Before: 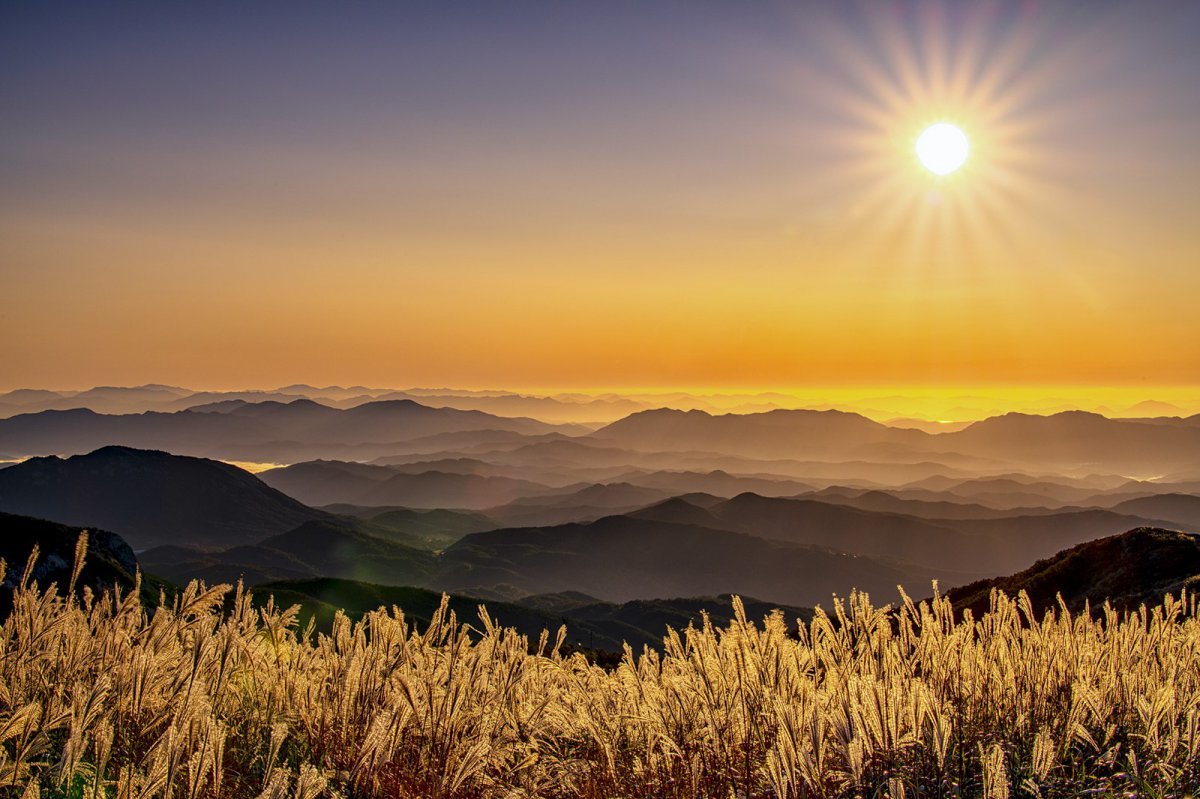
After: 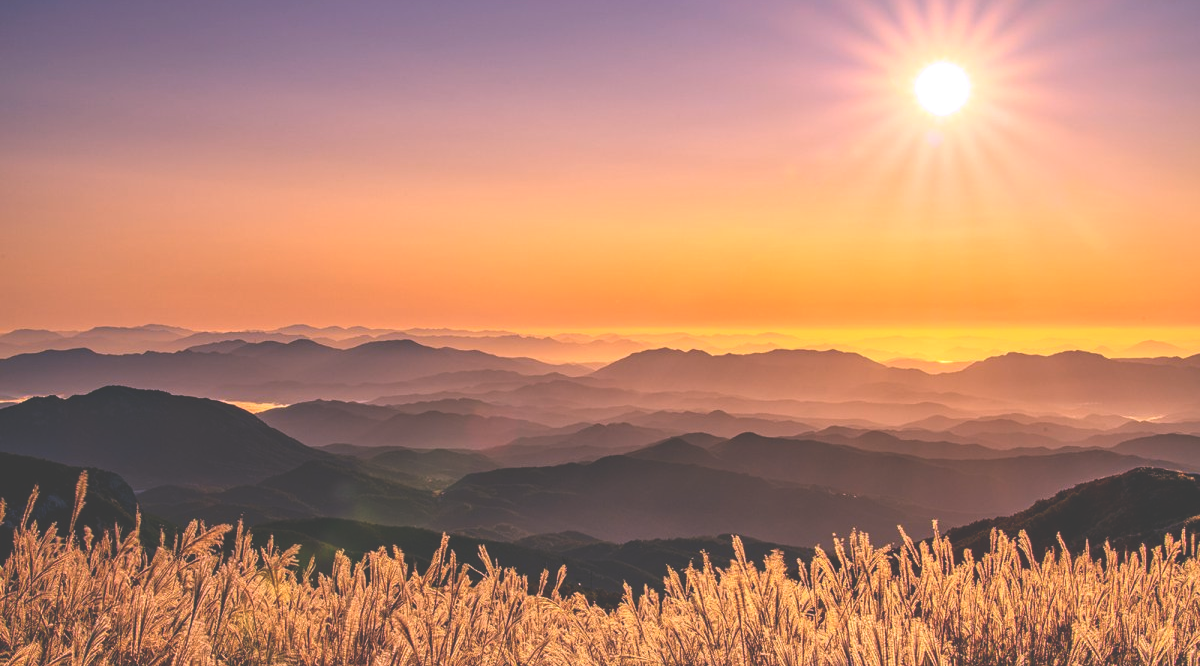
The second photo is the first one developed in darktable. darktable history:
exposure: black level correction -0.041, exposure 0.064 EV, compensate highlight preservation false
white balance: red 1.188, blue 1.11
crop: top 7.625%, bottom 8.027%
